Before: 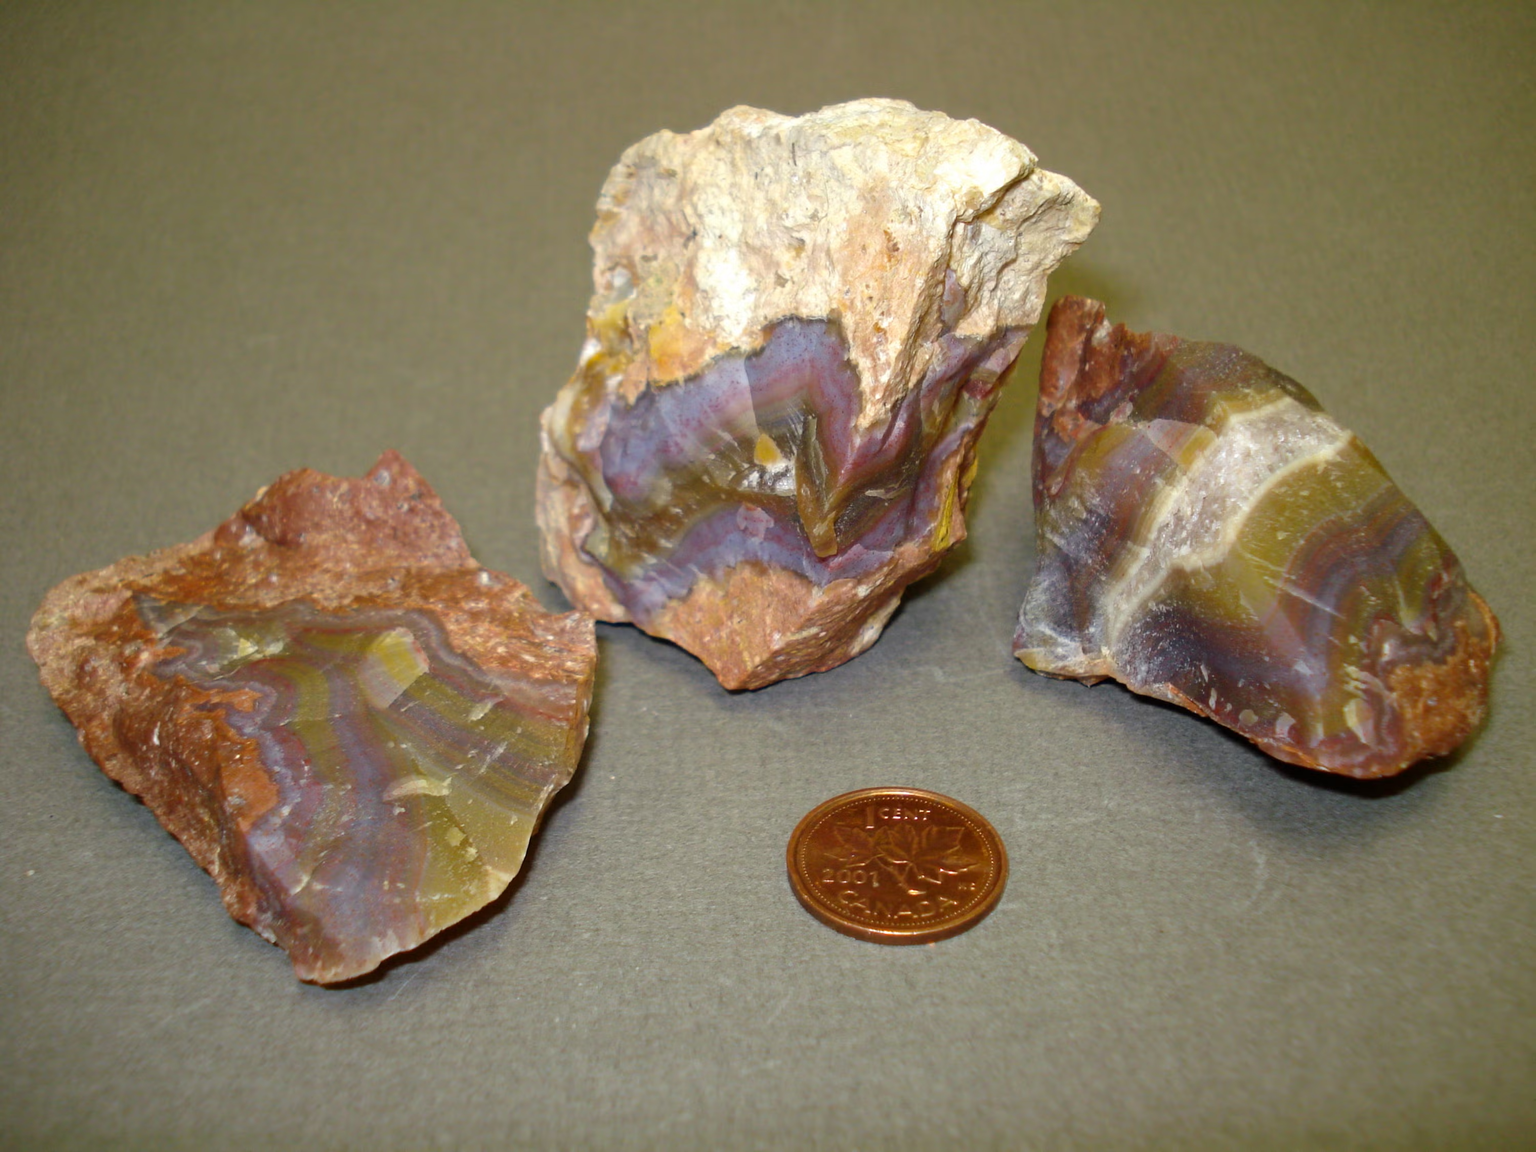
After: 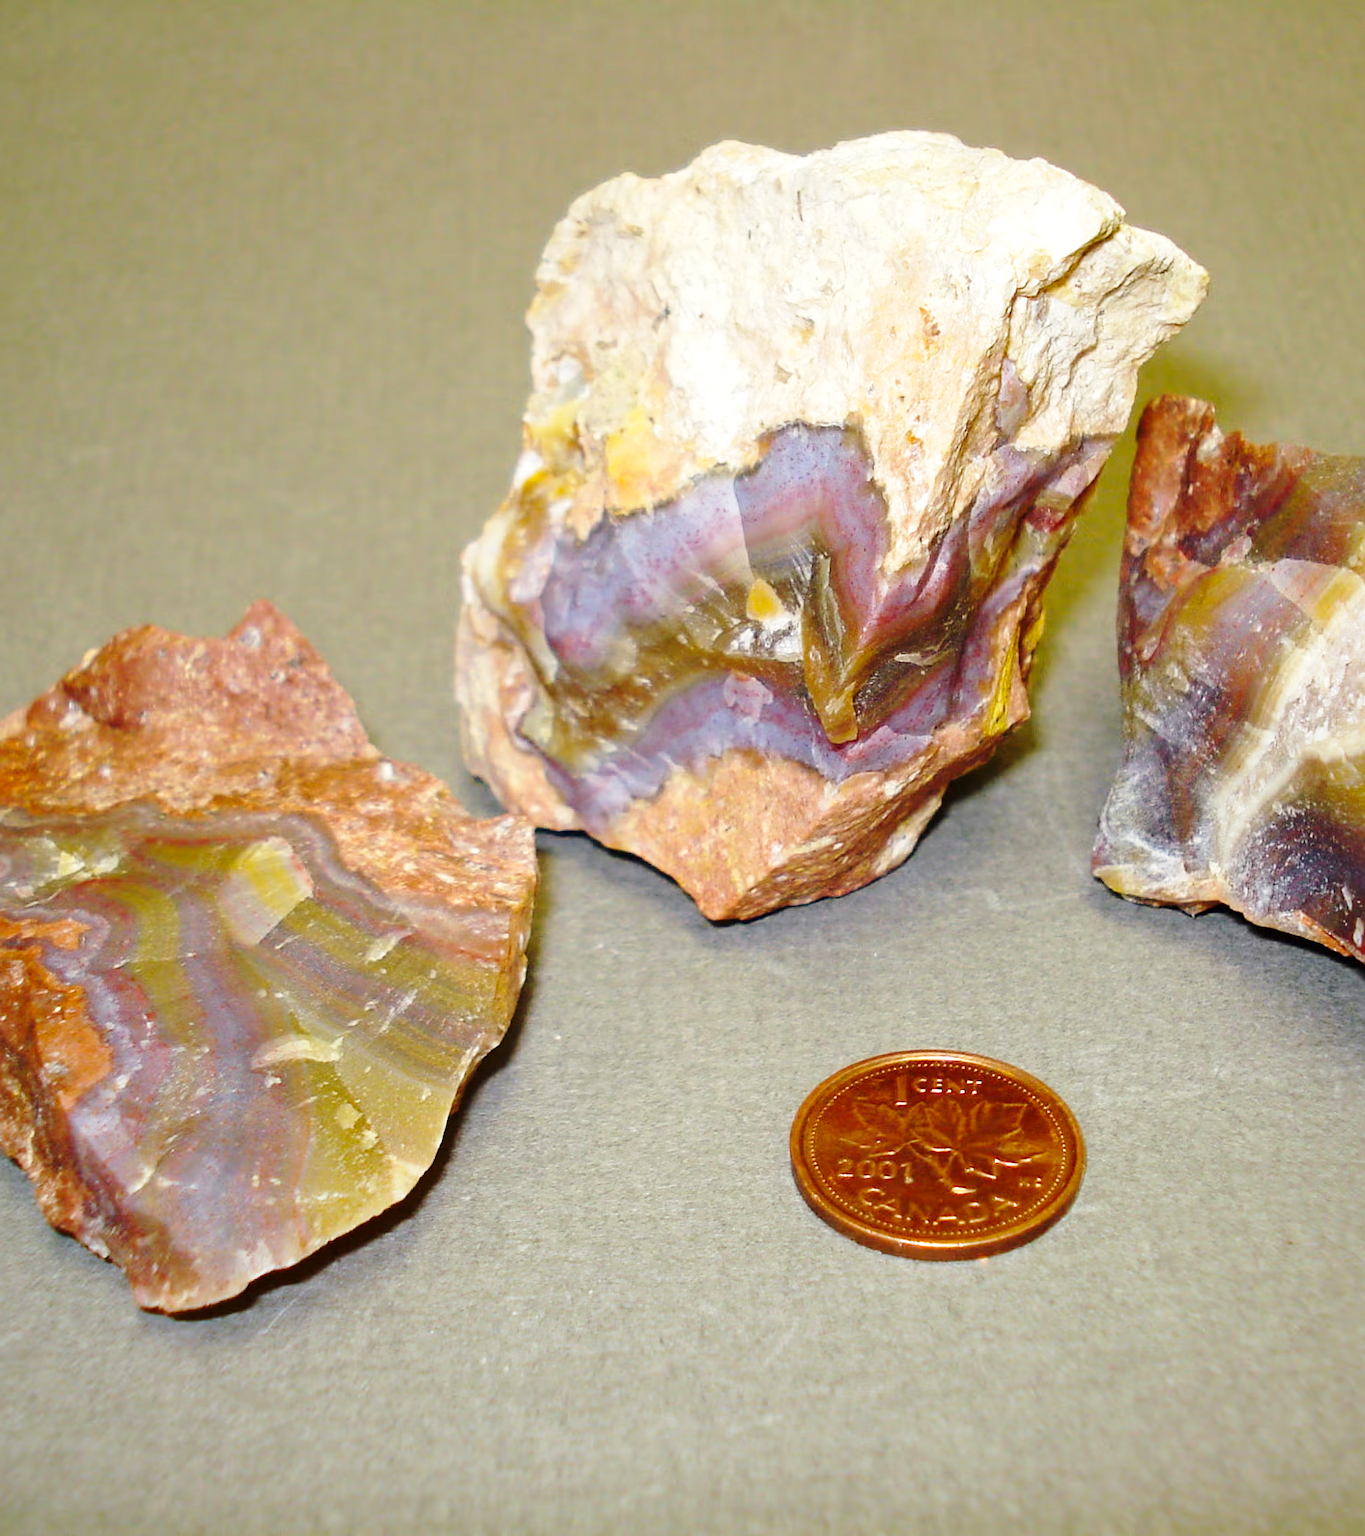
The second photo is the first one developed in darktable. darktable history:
crop and rotate: left 12.673%, right 20.66%
sharpen: on, module defaults
base curve: curves: ch0 [(0, 0) (0.028, 0.03) (0.121, 0.232) (0.46, 0.748) (0.859, 0.968) (1, 1)], preserve colors none
